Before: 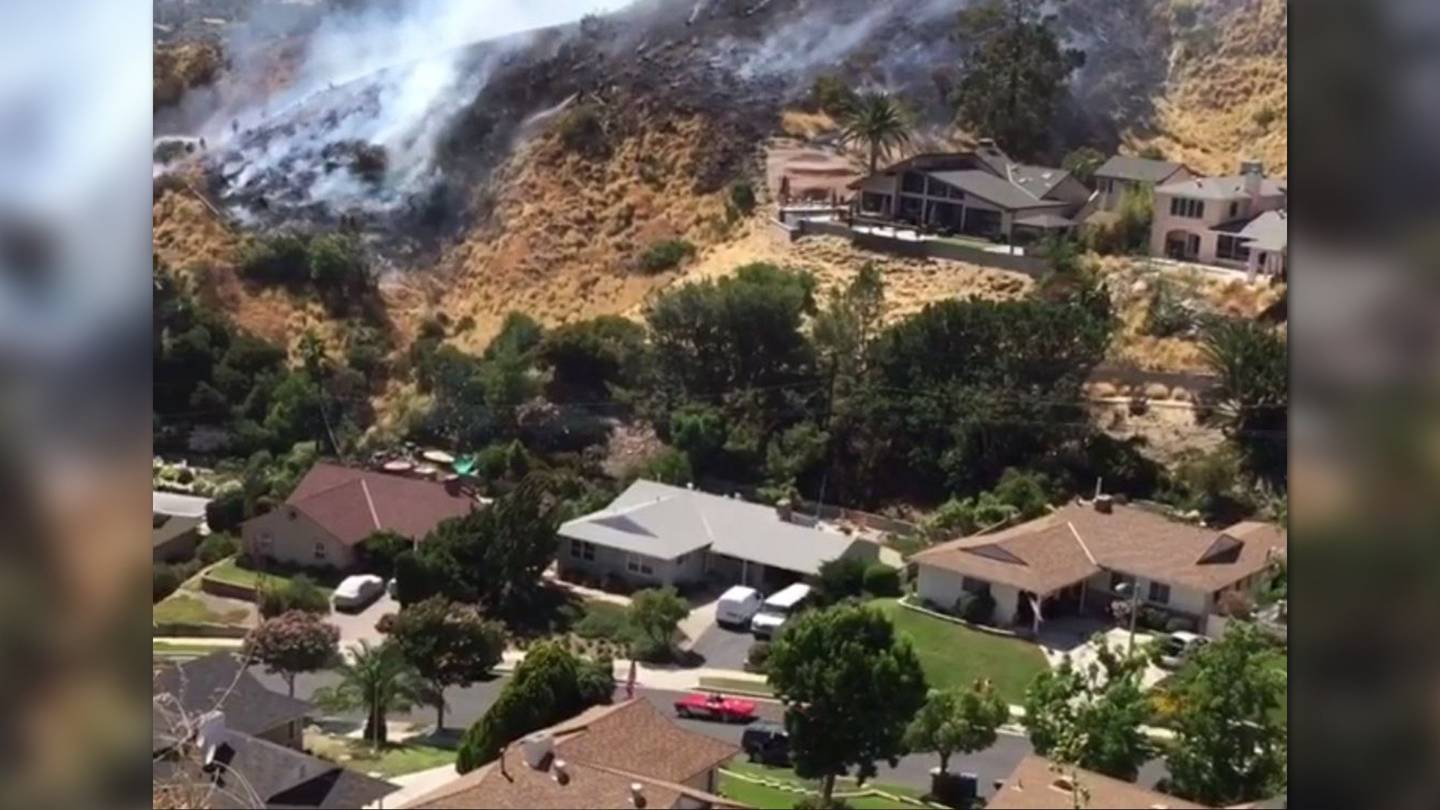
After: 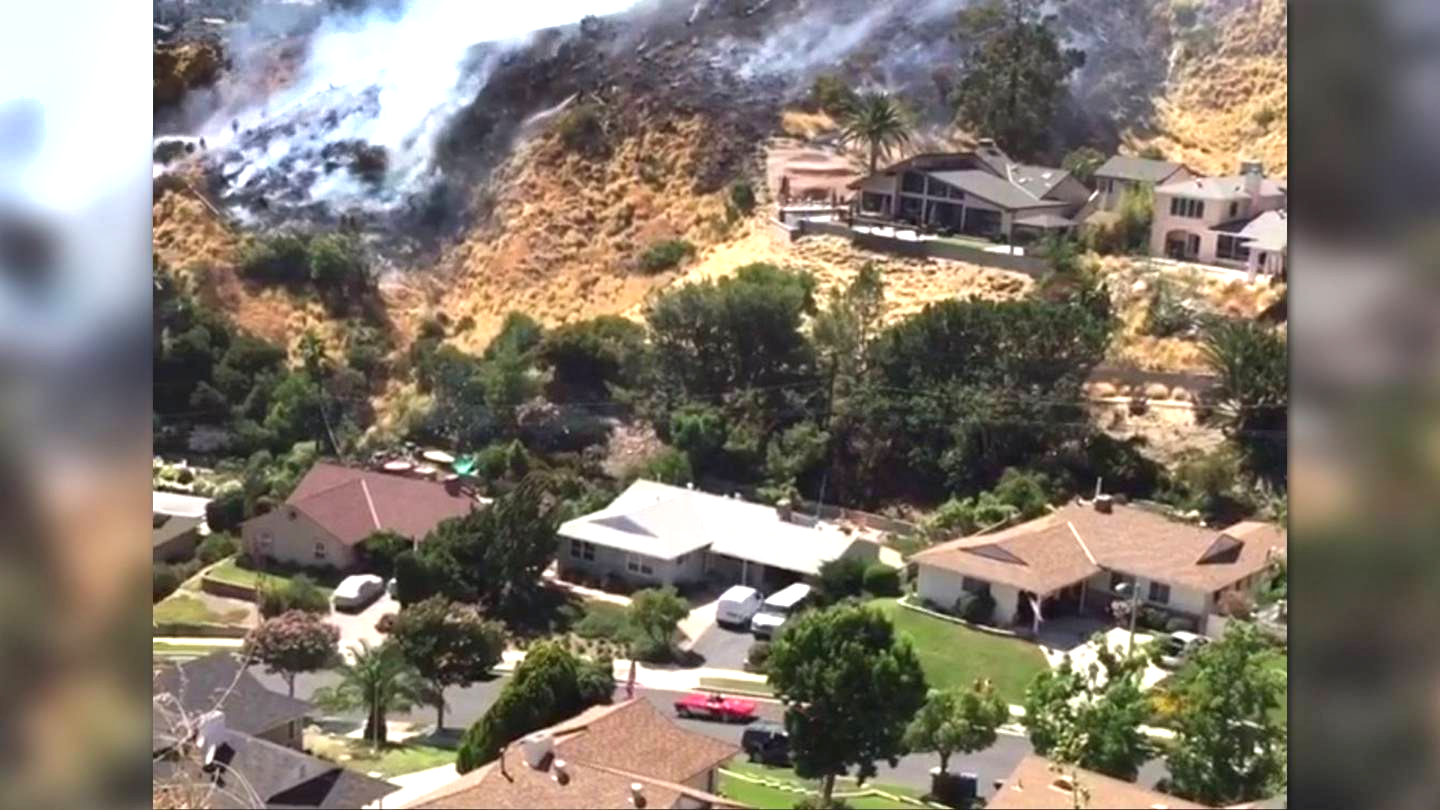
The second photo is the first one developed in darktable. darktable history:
shadows and highlights: shadows 60, soften with gaussian
exposure: black level correction 0, exposure 0.9 EV, compensate highlight preservation false
